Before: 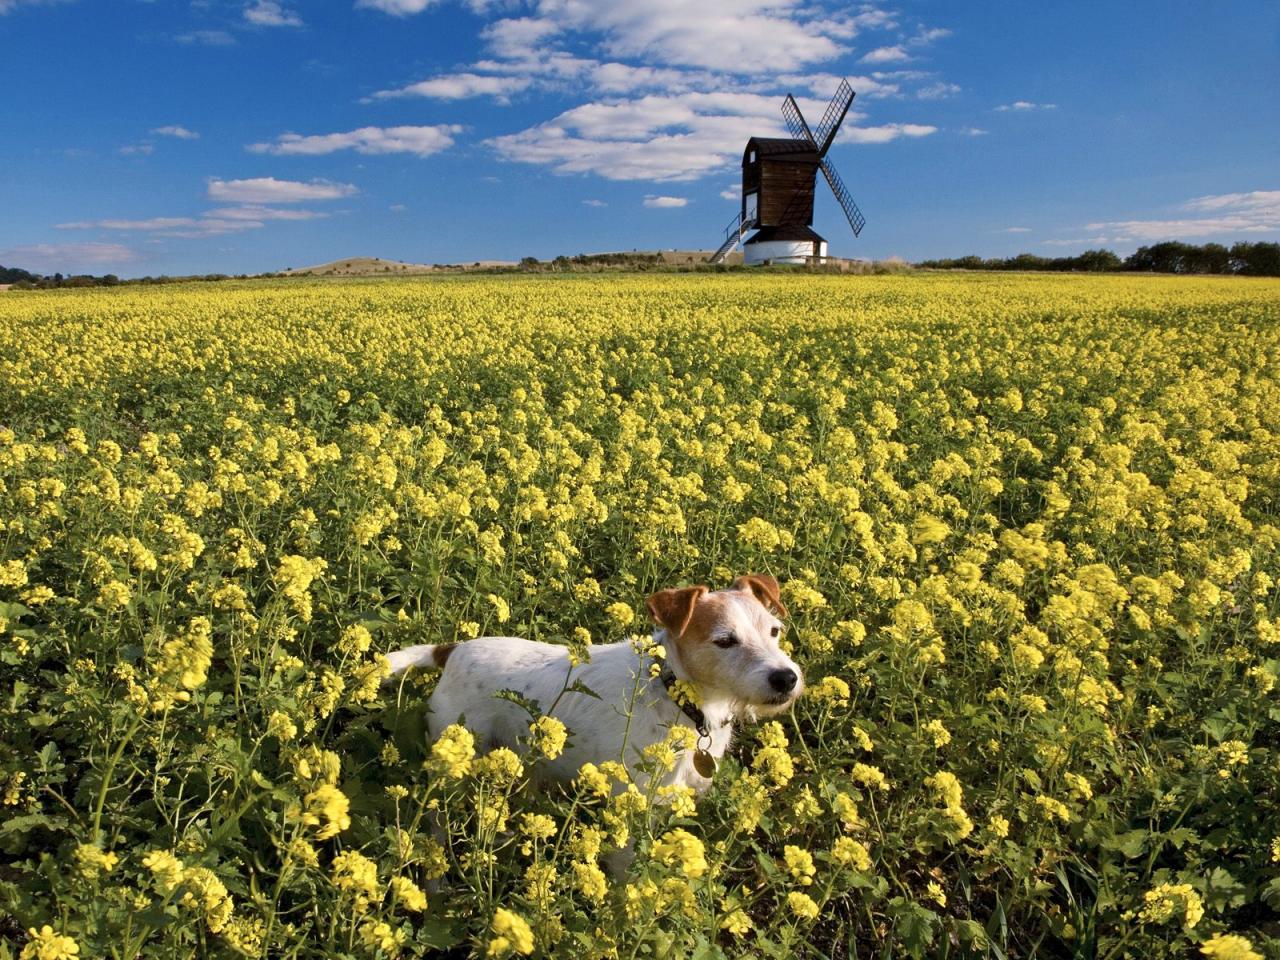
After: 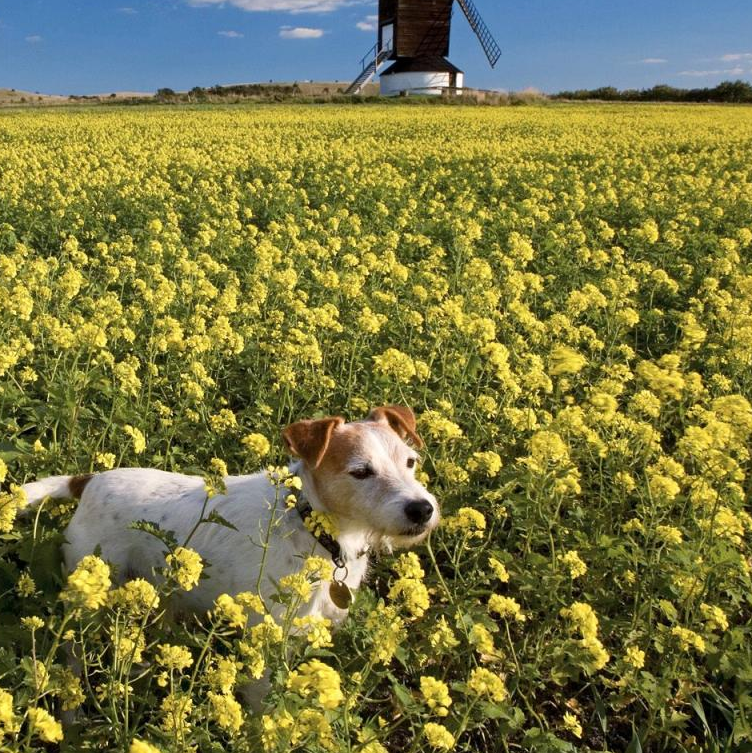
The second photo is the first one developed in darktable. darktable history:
crop and rotate: left 28.443%, top 17.68%, right 12.732%, bottom 3.88%
exposure: compensate highlight preservation false
